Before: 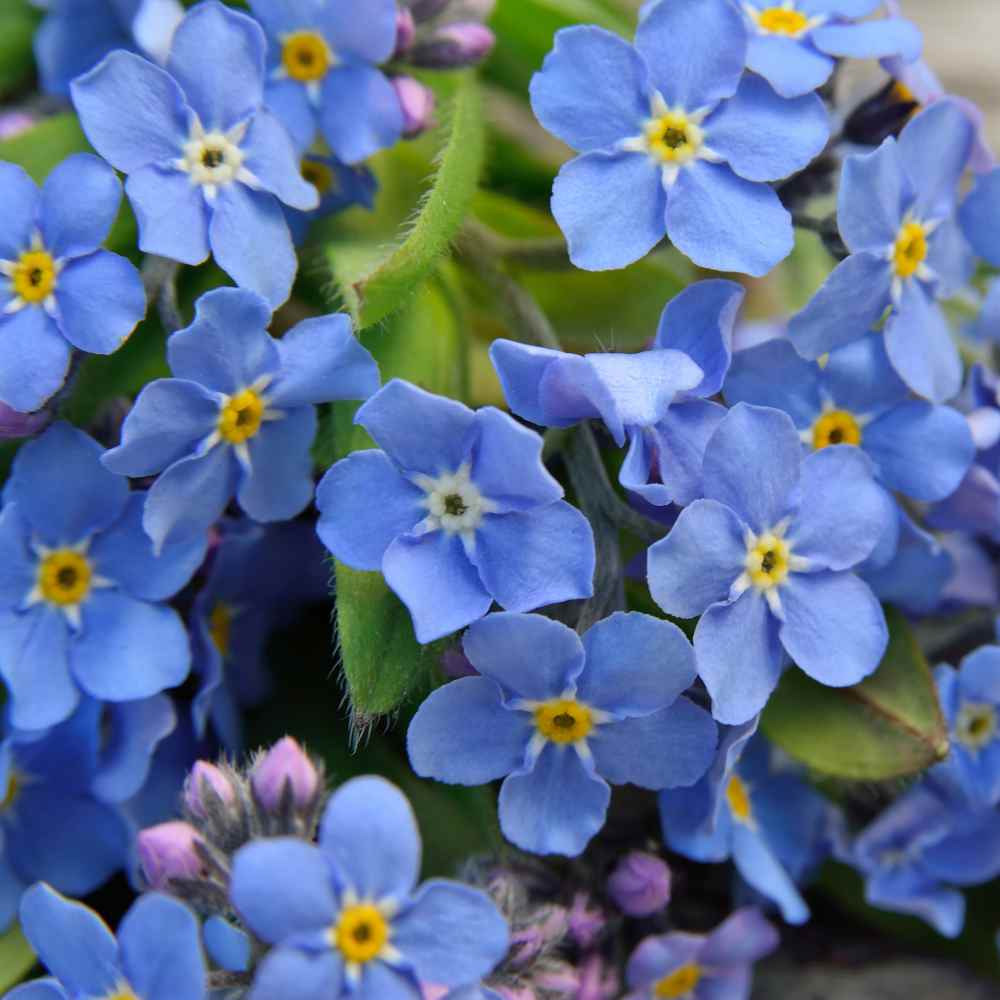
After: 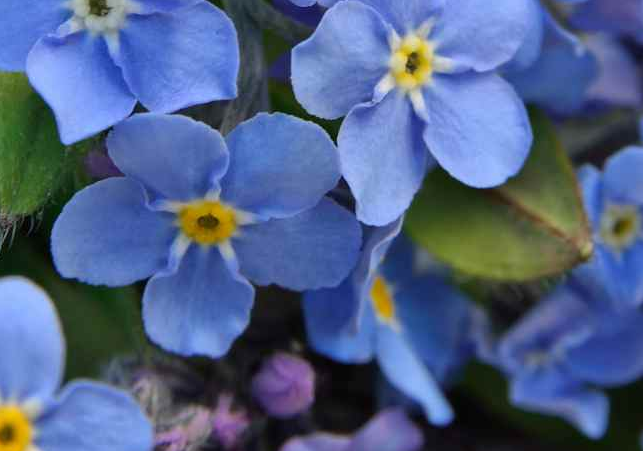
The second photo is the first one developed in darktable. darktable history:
crop and rotate: left 35.622%, top 49.968%, bottom 4.874%
